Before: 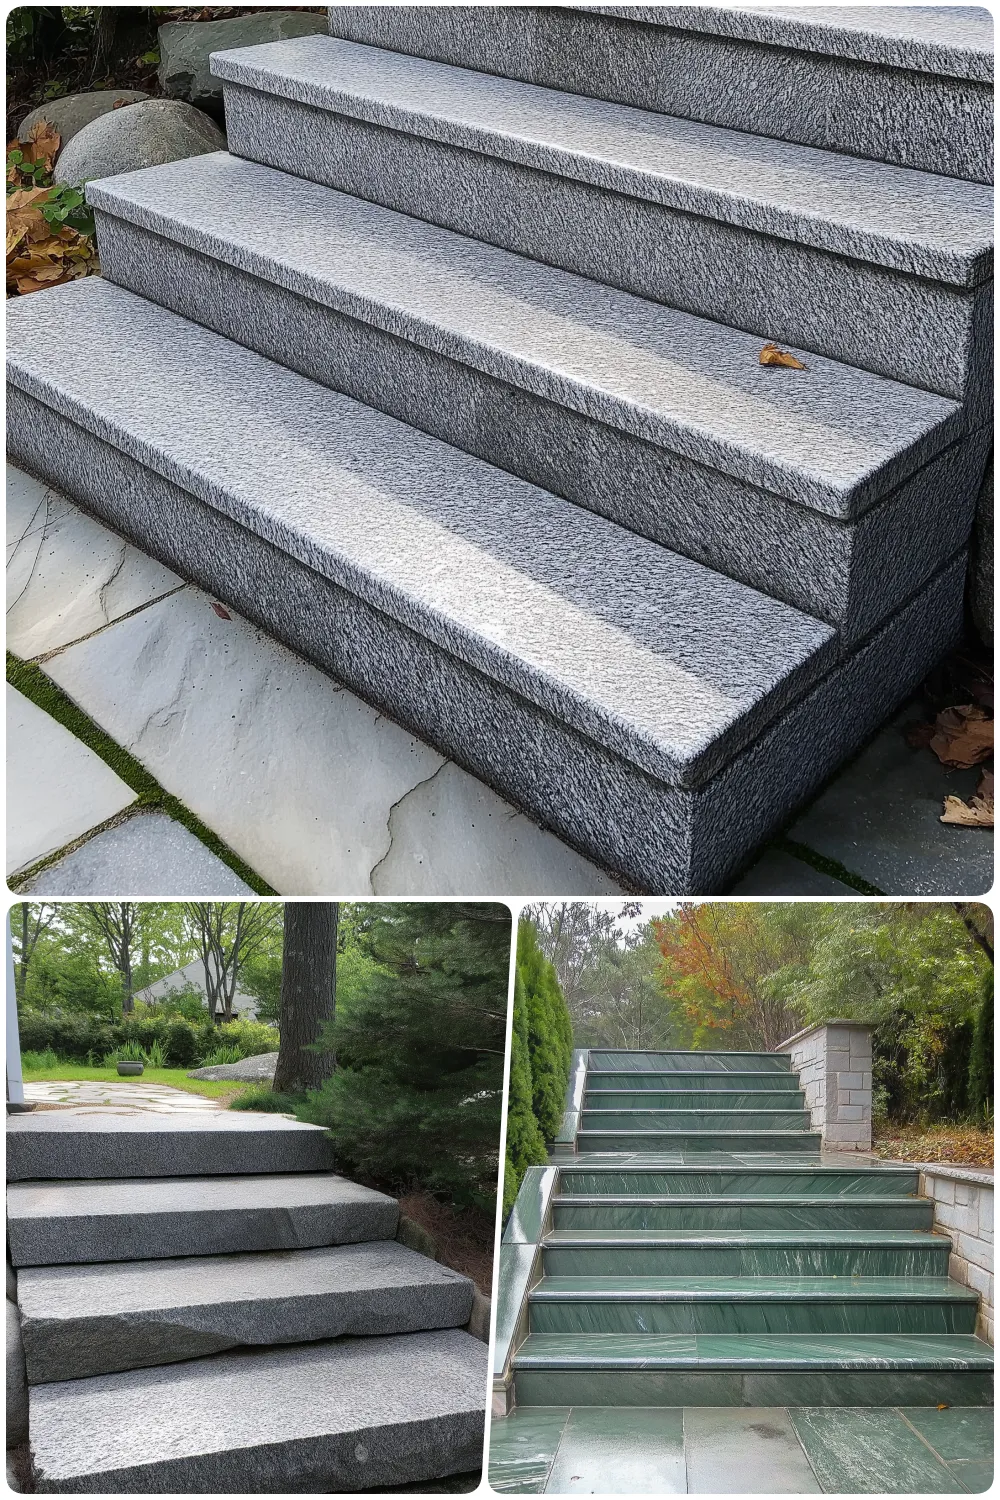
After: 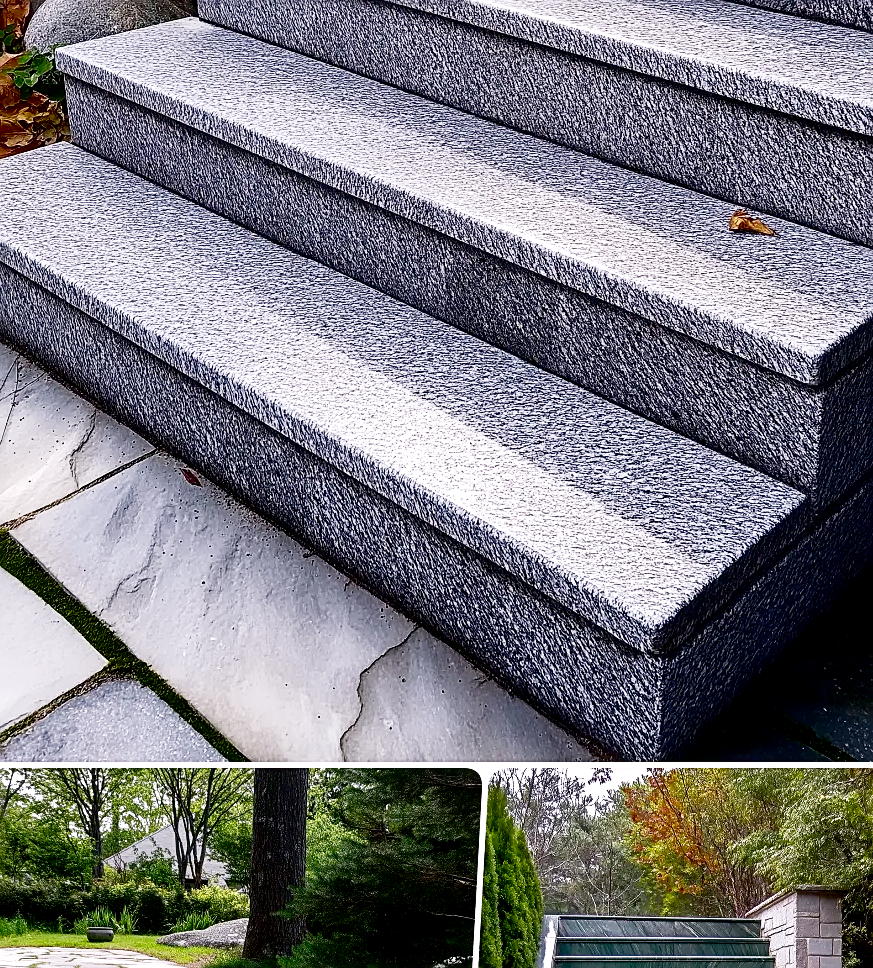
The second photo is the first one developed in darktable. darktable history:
white balance: red 1.05, blue 1.072
local contrast: highlights 83%, shadows 81%
base curve: curves: ch0 [(0, 0) (0.028, 0.03) (0.121, 0.232) (0.46, 0.748) (0.859, 0.968) (1, 1)], preserve colors none
contrast brightness saturation: contrast 0.09, brightness -0.59, saturation 0.17
sharpen: on, module defaults
crop: left 3.015%, top 8.969%, right 9.647%, bottom 26.457%
exposure: black level correction 0.001, compensate highlight preservation false
